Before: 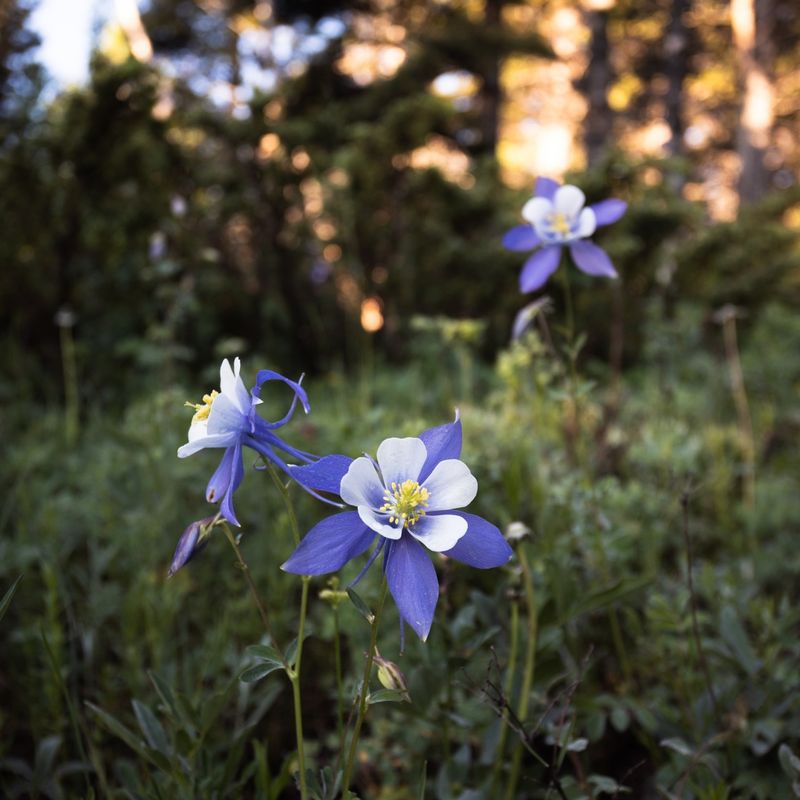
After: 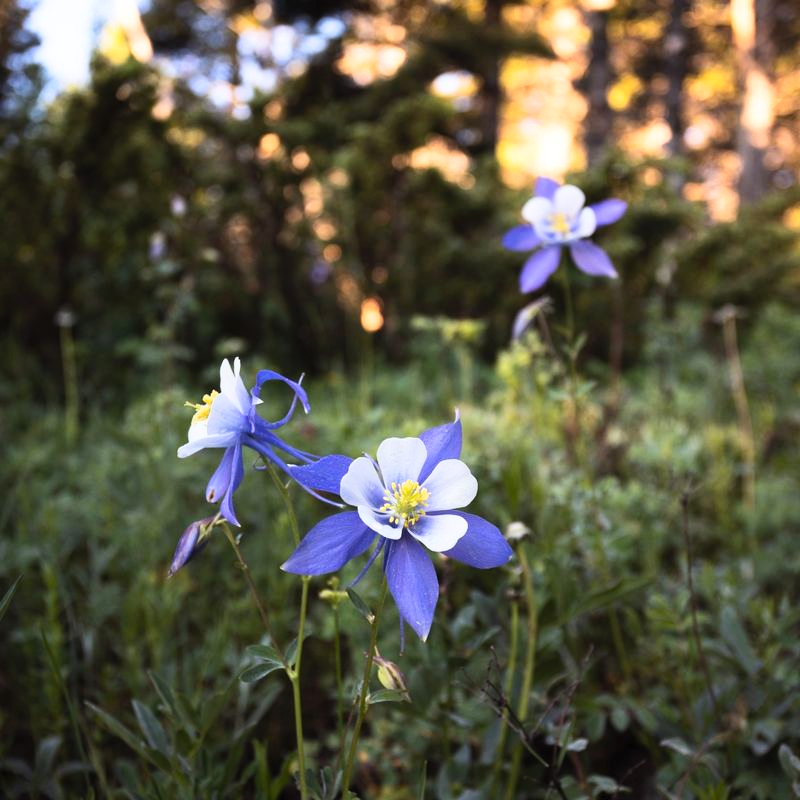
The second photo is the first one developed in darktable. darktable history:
contrast brightness saturation: contrast 0.202, brightness 0.164, saturation 0.217
